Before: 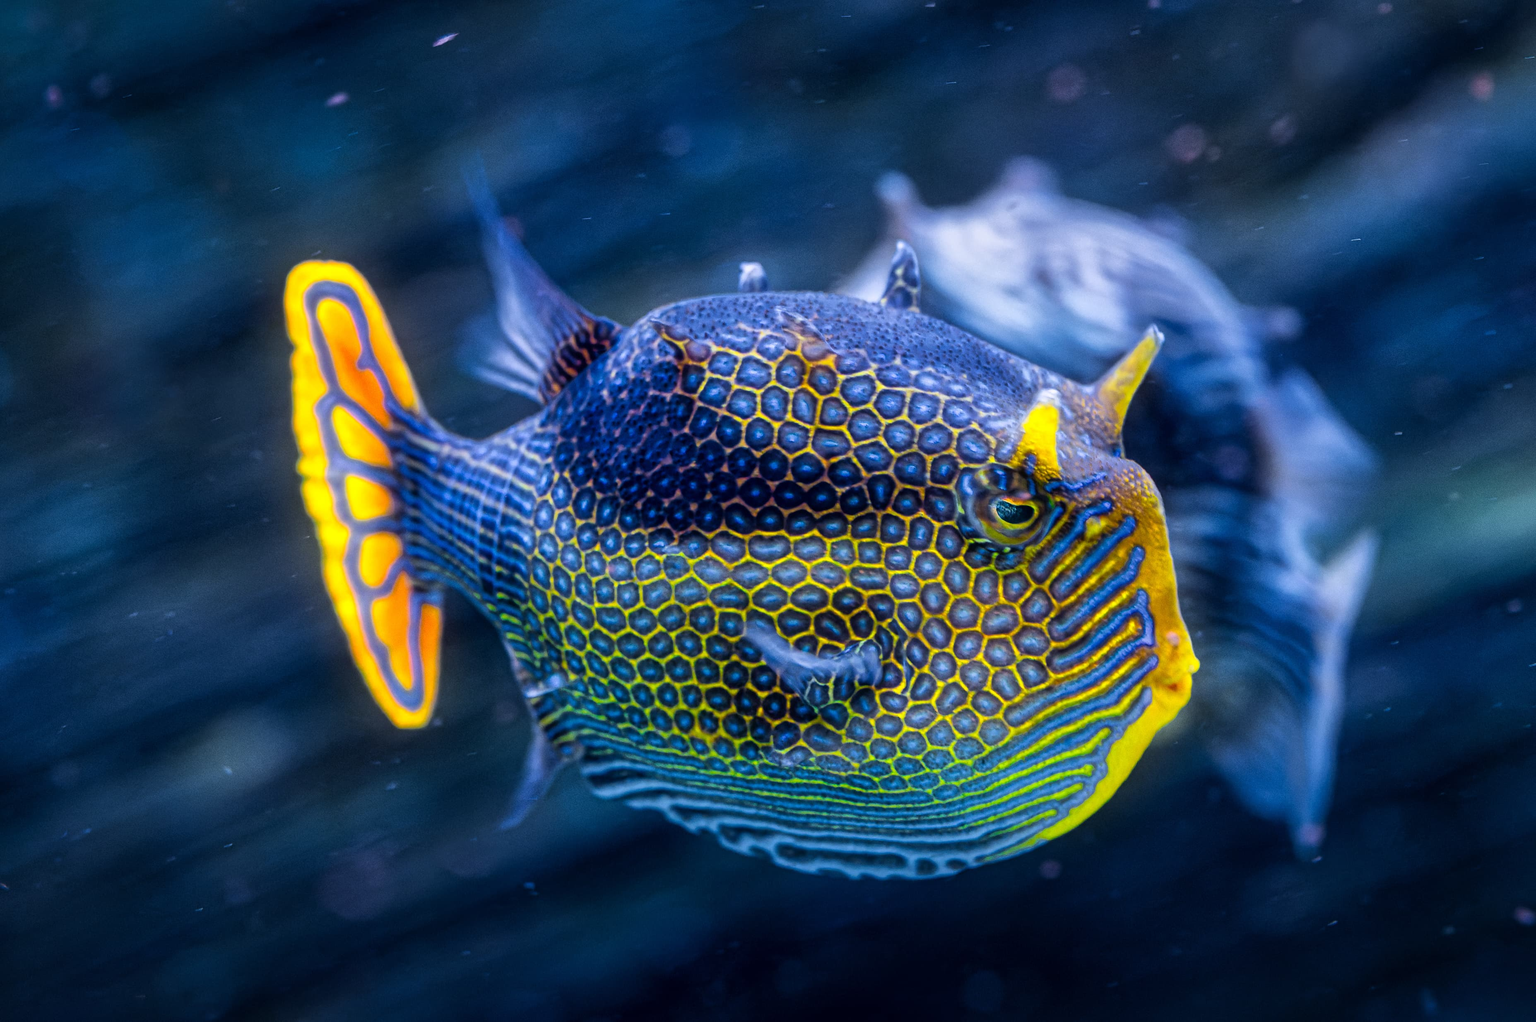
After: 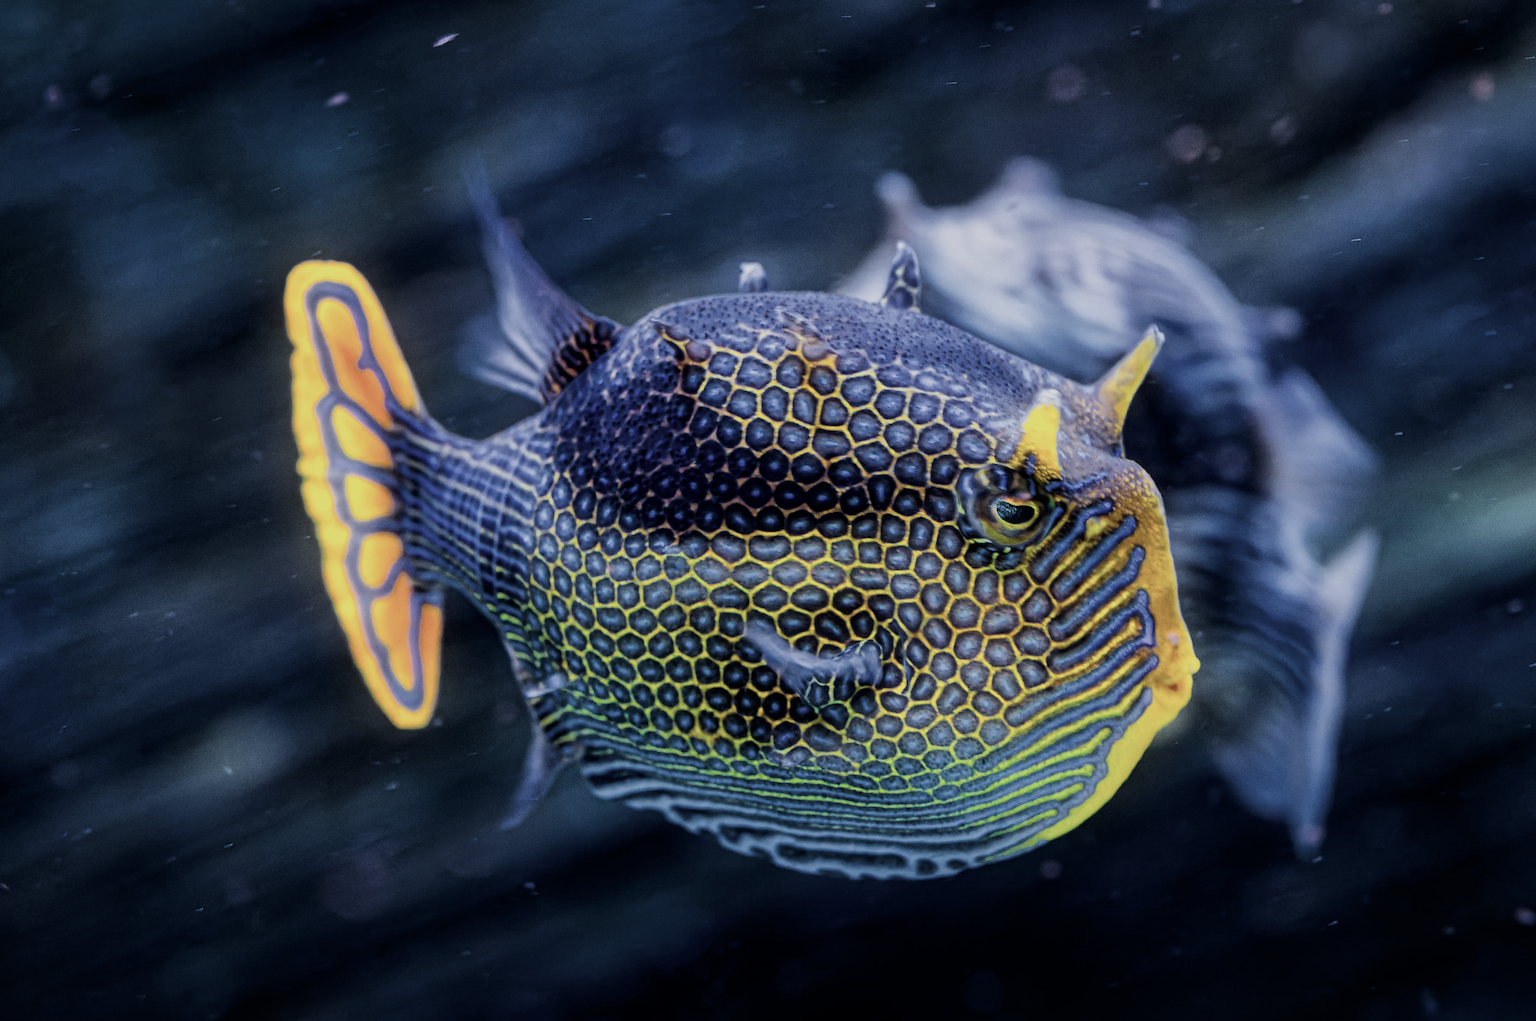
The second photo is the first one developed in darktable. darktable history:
contrast brightness saturation: contrast 0.101, saturation -0.353
filmic rgb: black relative exposure -7.65 EV, white relative exposure 4.56 EV, threshold 2.98 EV, hardness 3.61, contrast 1.054, enable highlight reconstruction true
